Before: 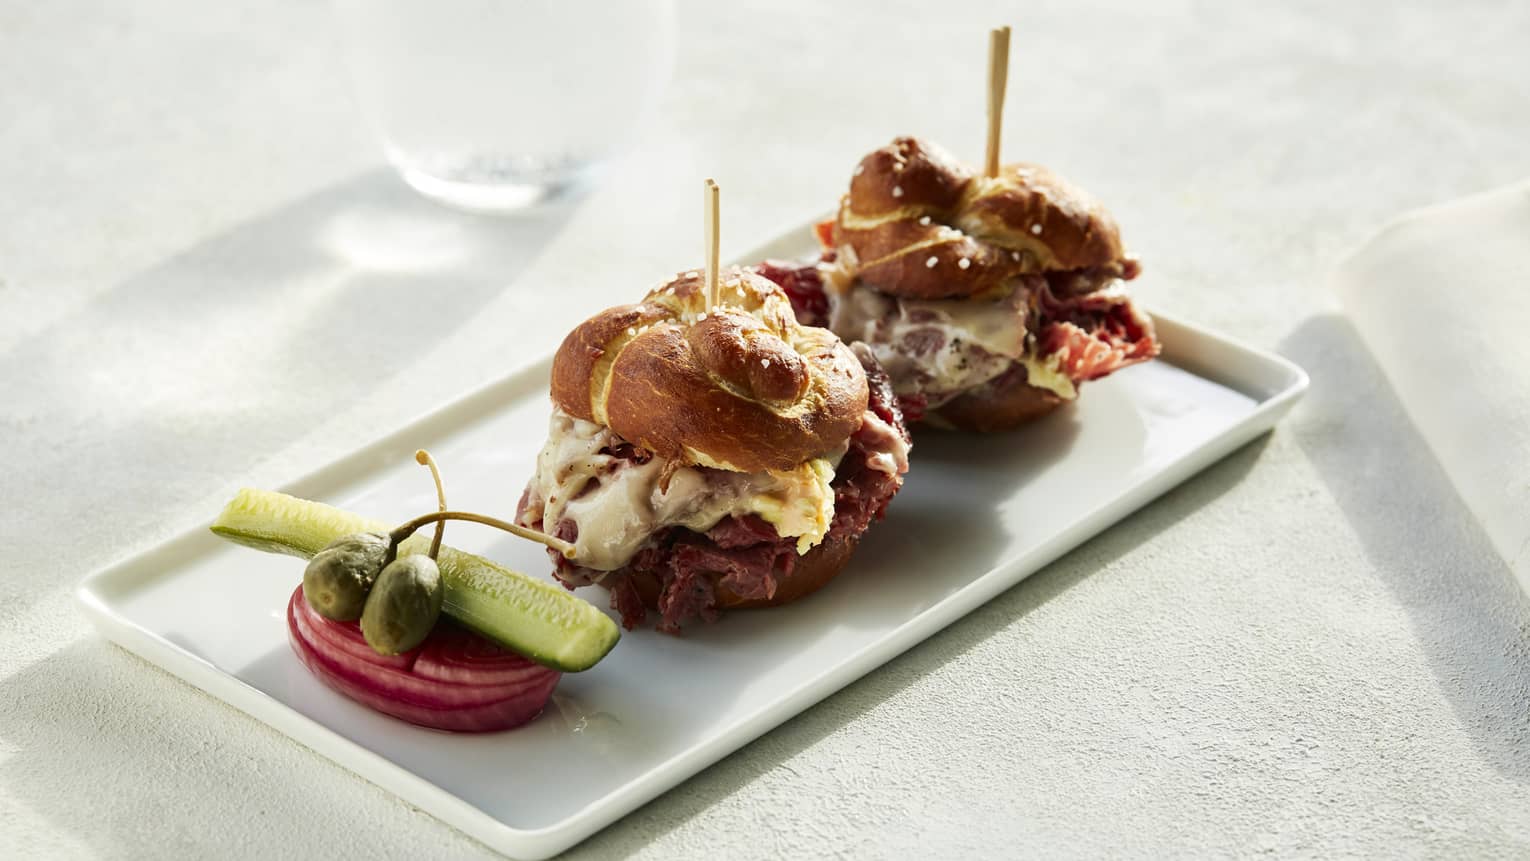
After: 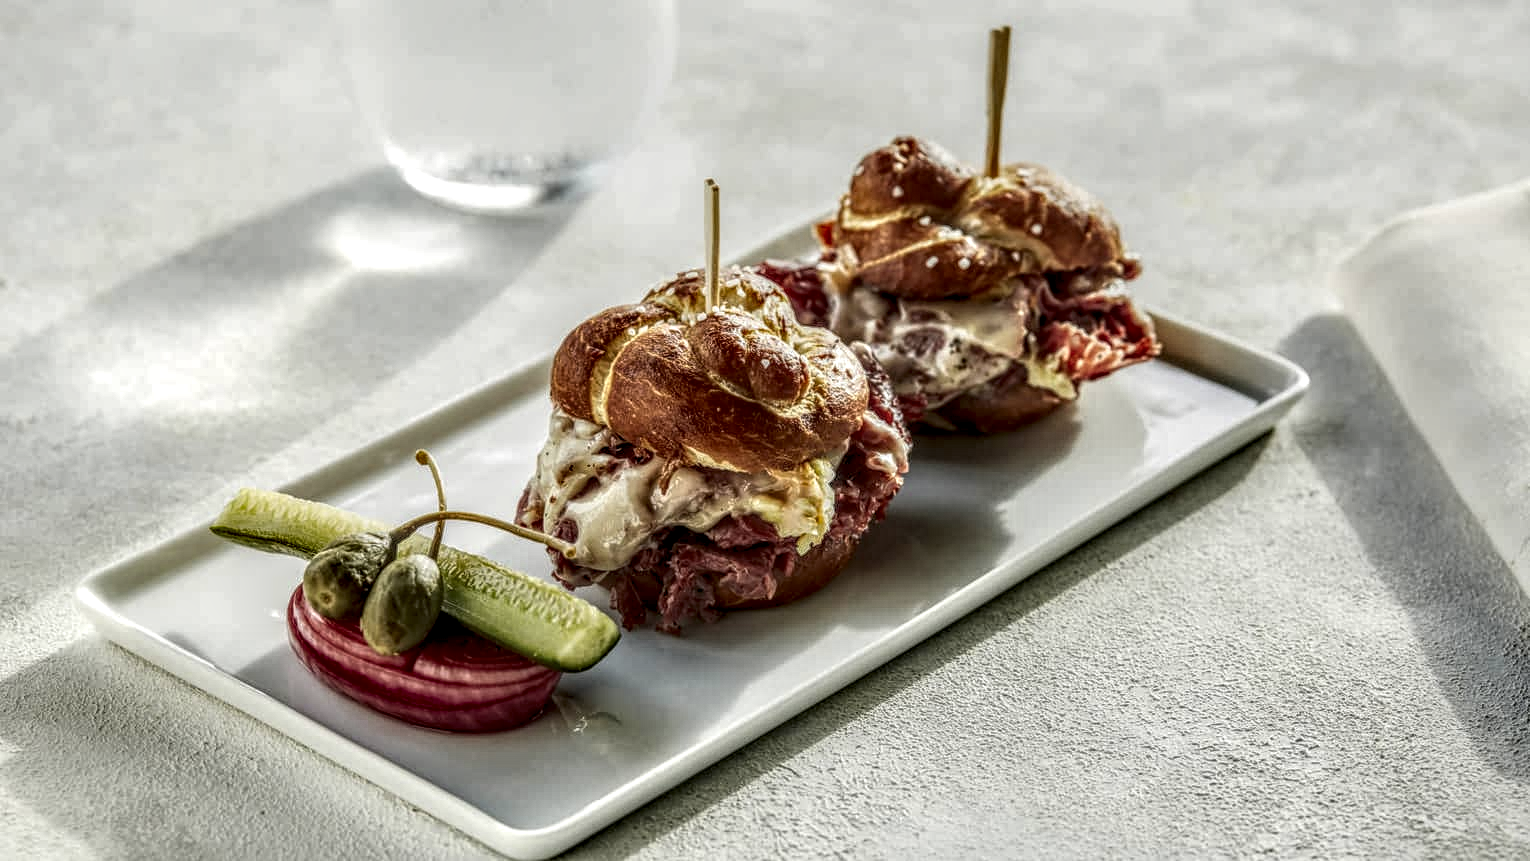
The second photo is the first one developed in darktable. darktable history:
tone equalizer: -8 EV 0.279 EV, -7 EV 0.427 EV, -6 EV 0.44 EV, -5 EV 0.211 EV, -3 EV -0.258 EV, -2 EV -0.439 EV, -1 EV -0.418 EV, +0 EV -0.26 EV
local contrast: highlights 4%, shadows 7%, detail 298%, midtone range 0.302
